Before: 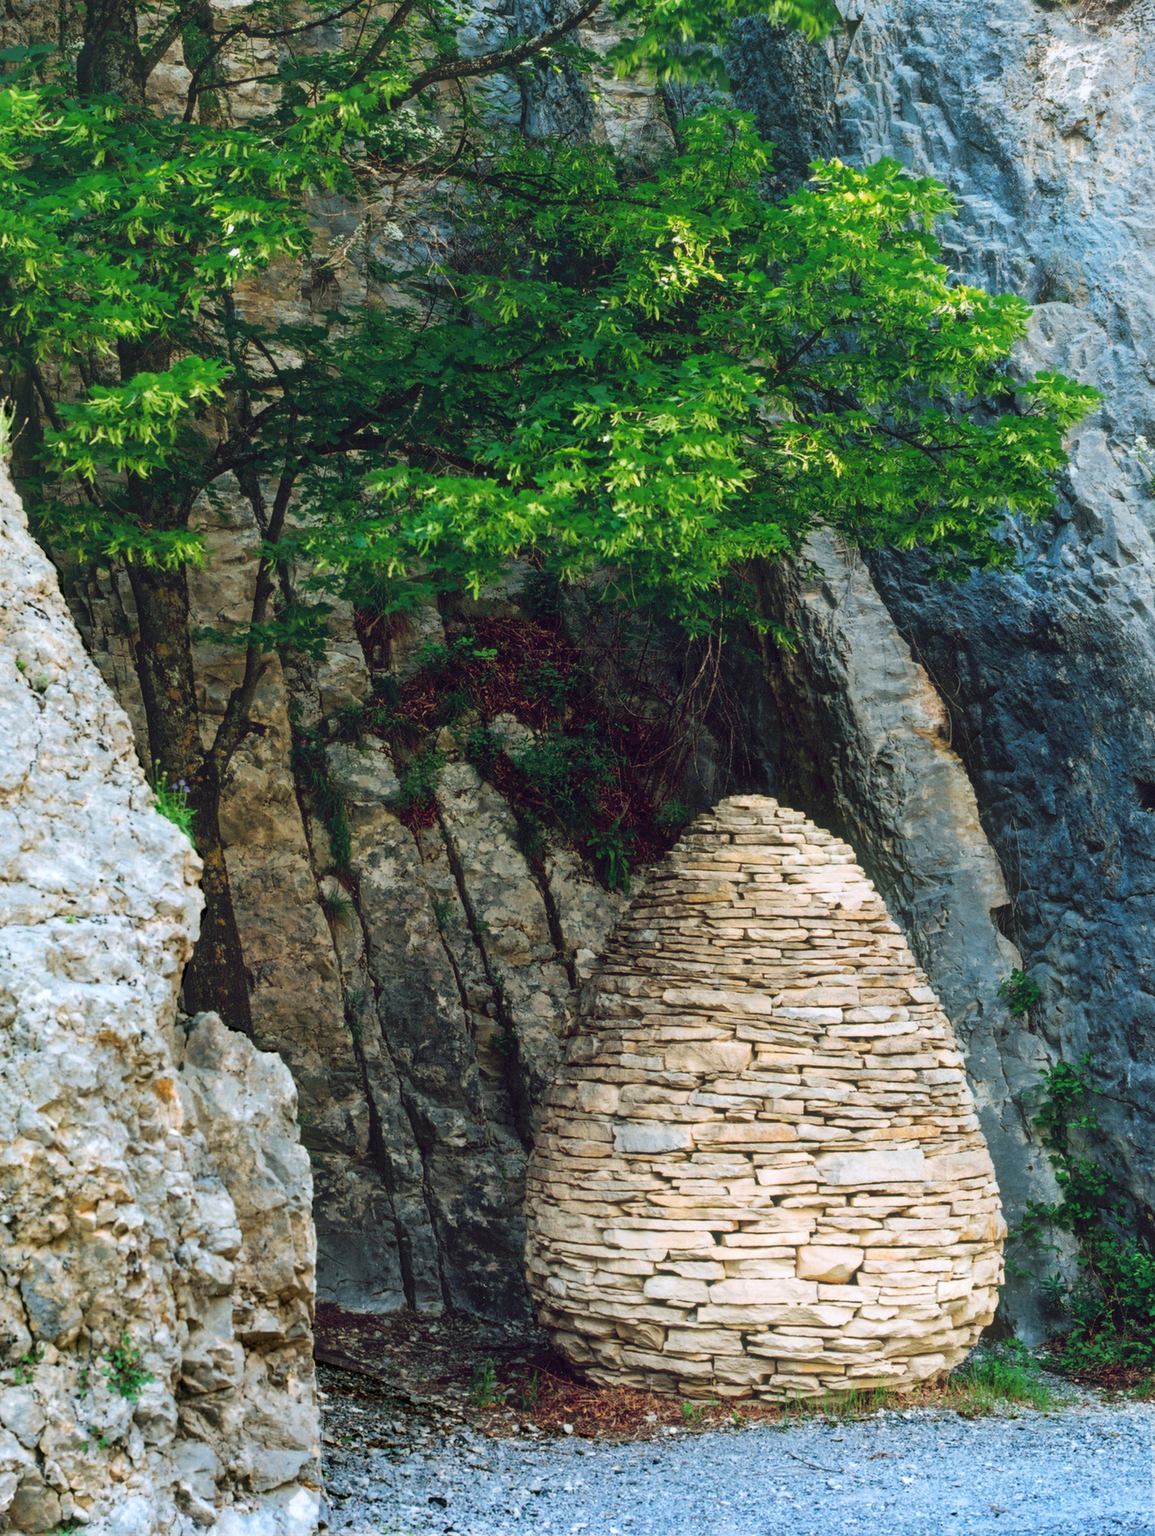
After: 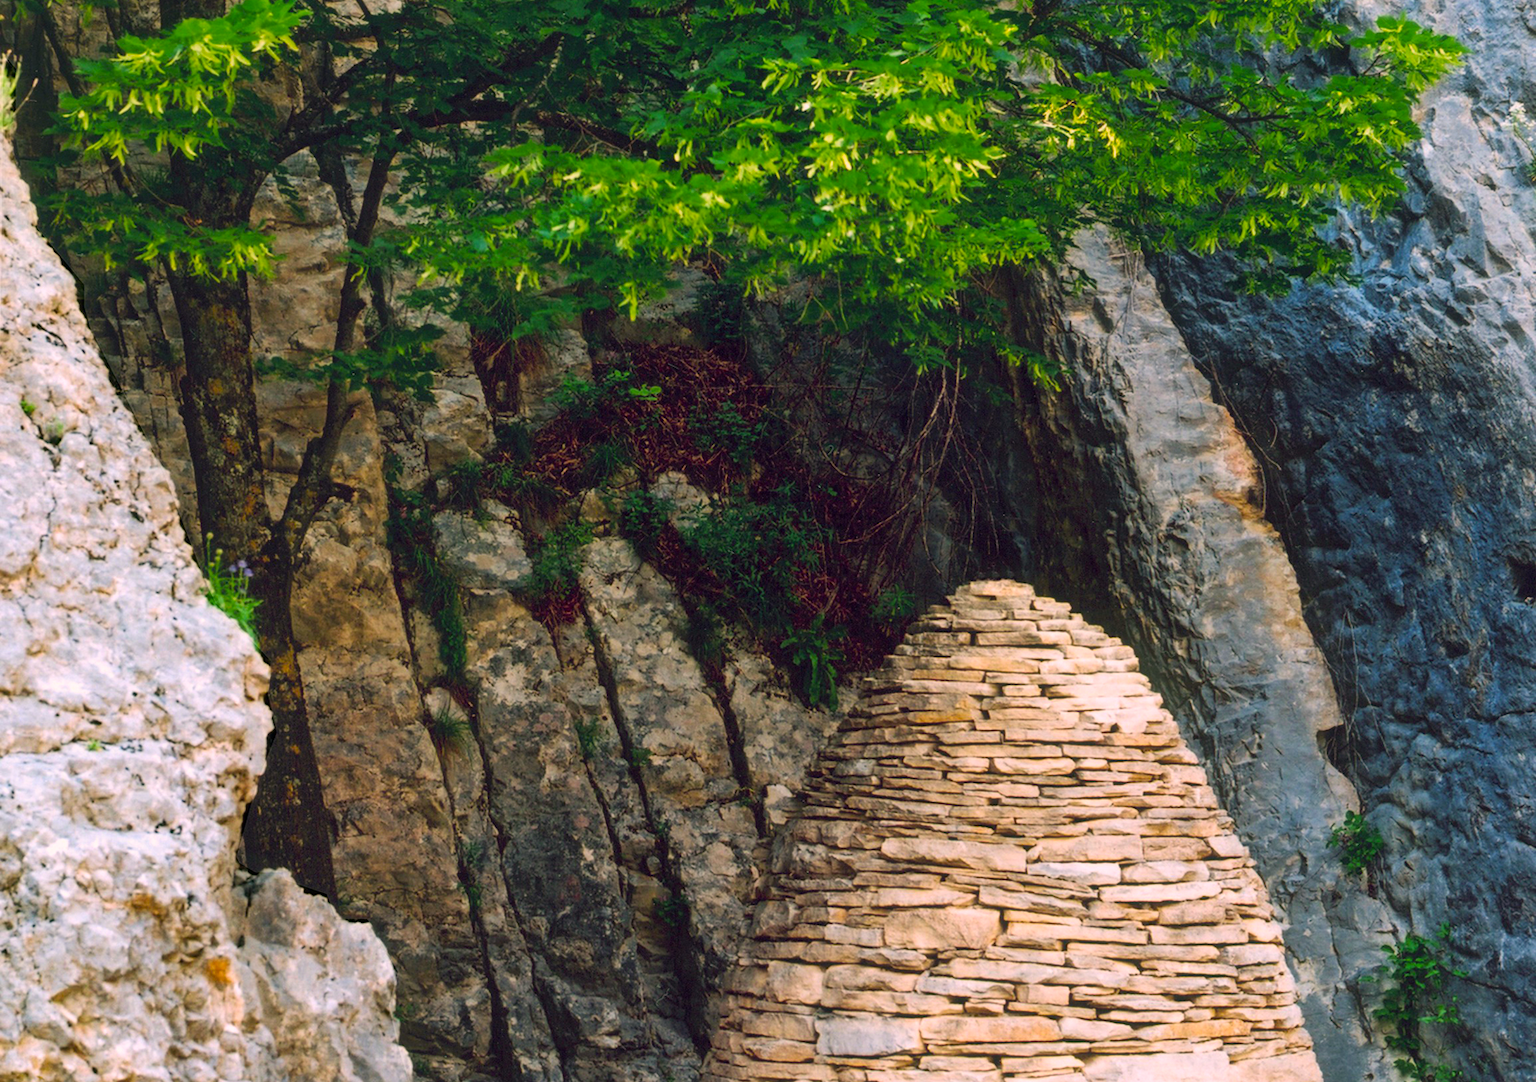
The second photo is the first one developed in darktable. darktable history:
color balance rgb: perceptual saturation grading › global saturation 14.575%, global vibrance 20%
color correction: highlights a* 12.74, highlights b* 5.55
crop and rotate: top 23.371%, bottom 23.602%
